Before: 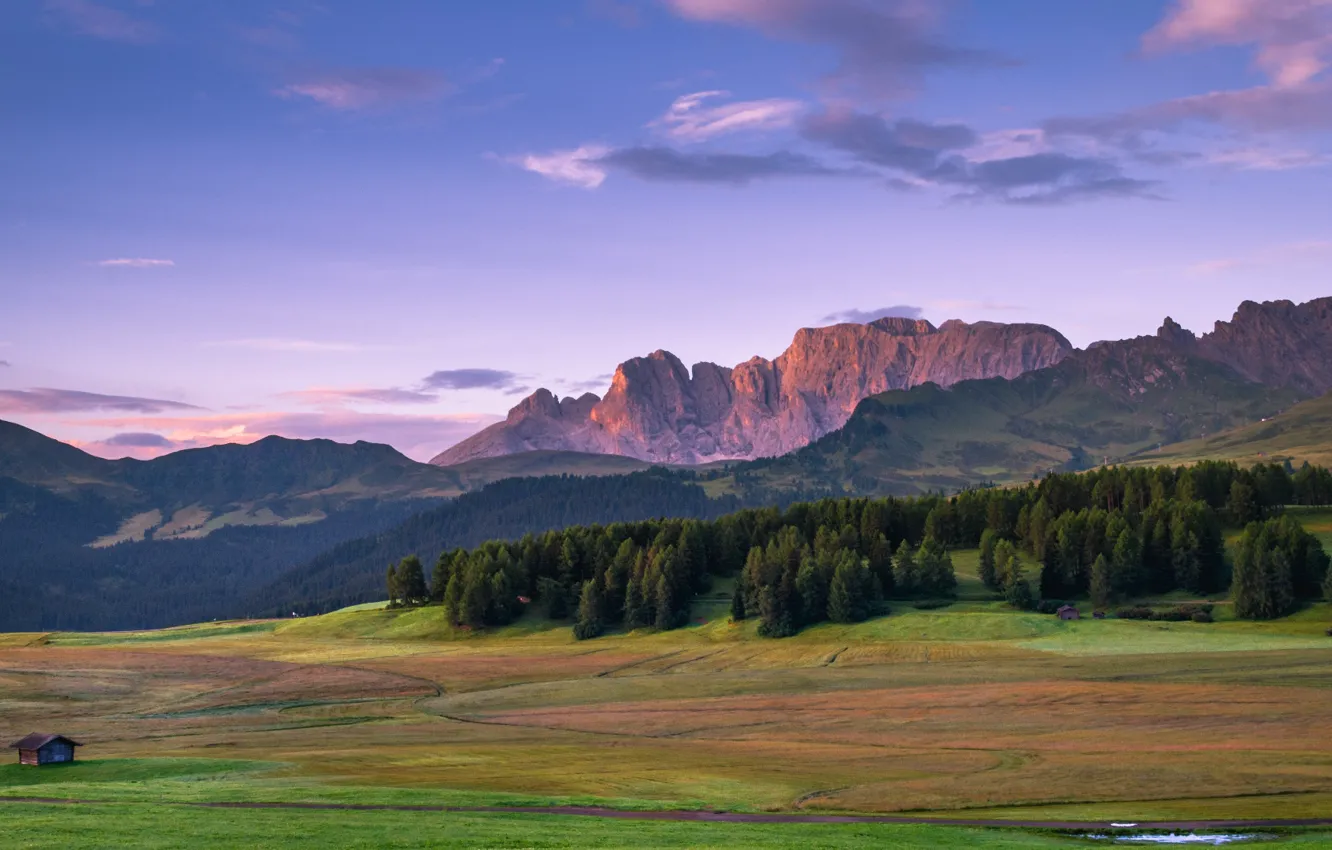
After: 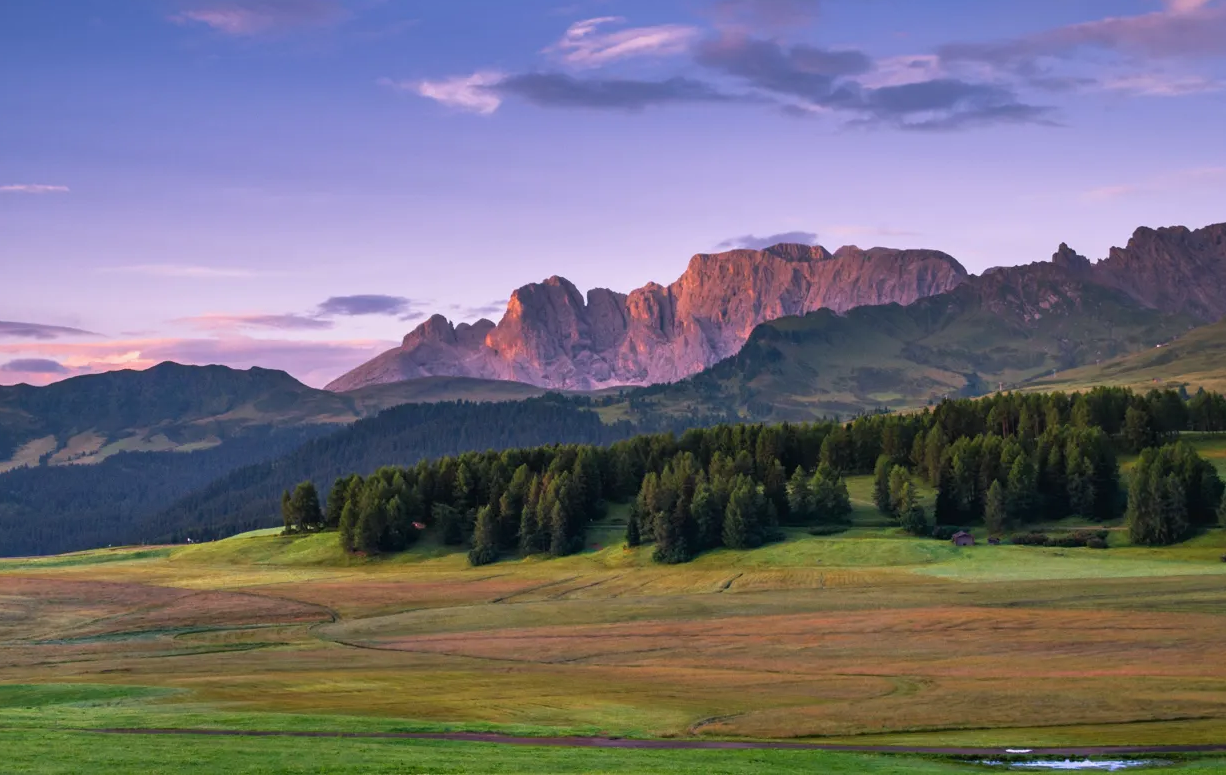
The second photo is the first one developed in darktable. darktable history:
shadows and highlights: shadows 43.67, white point adjustment -1.49, soften with gaussian
crop and rotate: left 7.902%, top 8.821%
